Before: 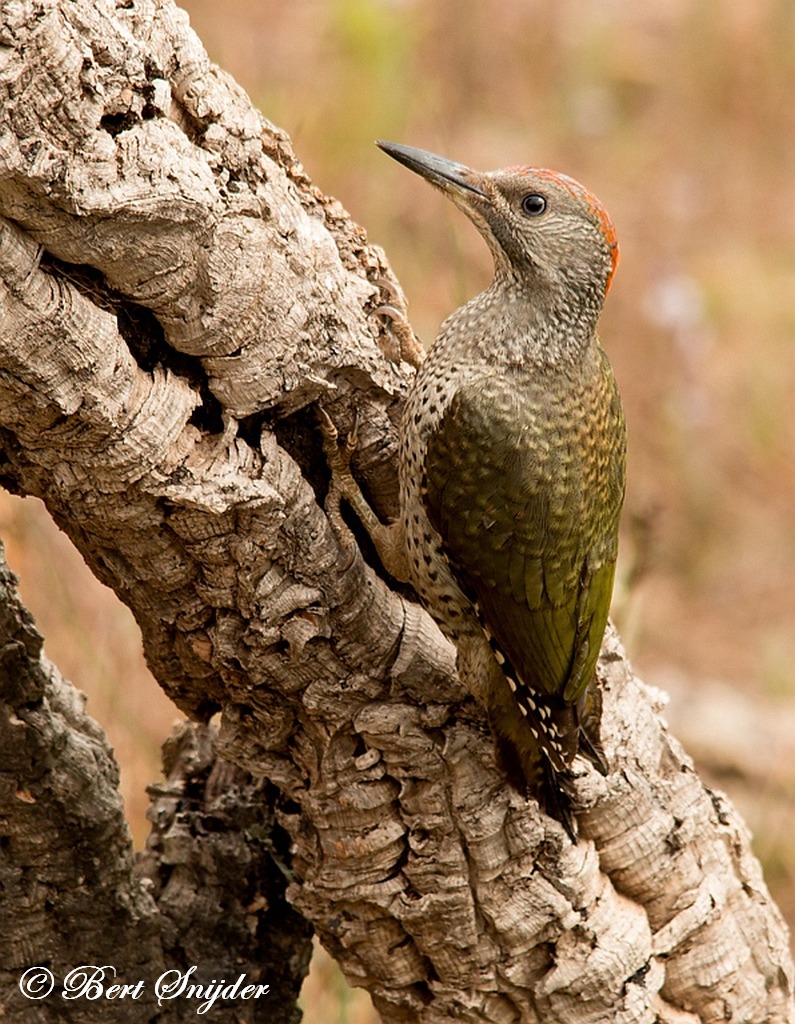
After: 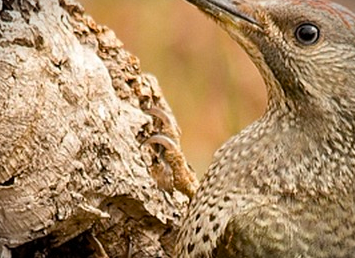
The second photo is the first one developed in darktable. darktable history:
vignetting: fall-off start 99.77%, brightness -0.517, saturation -0.512, width/height ratio 1.305
color balance rgb: power › hue 71.79°, linear chroma grading › global chroma -1.182%, perceptual saturation grading › global saturation 29.377%
crop: left 28.619%, top 16.782%, right 26.698%, bottom 57.973%
